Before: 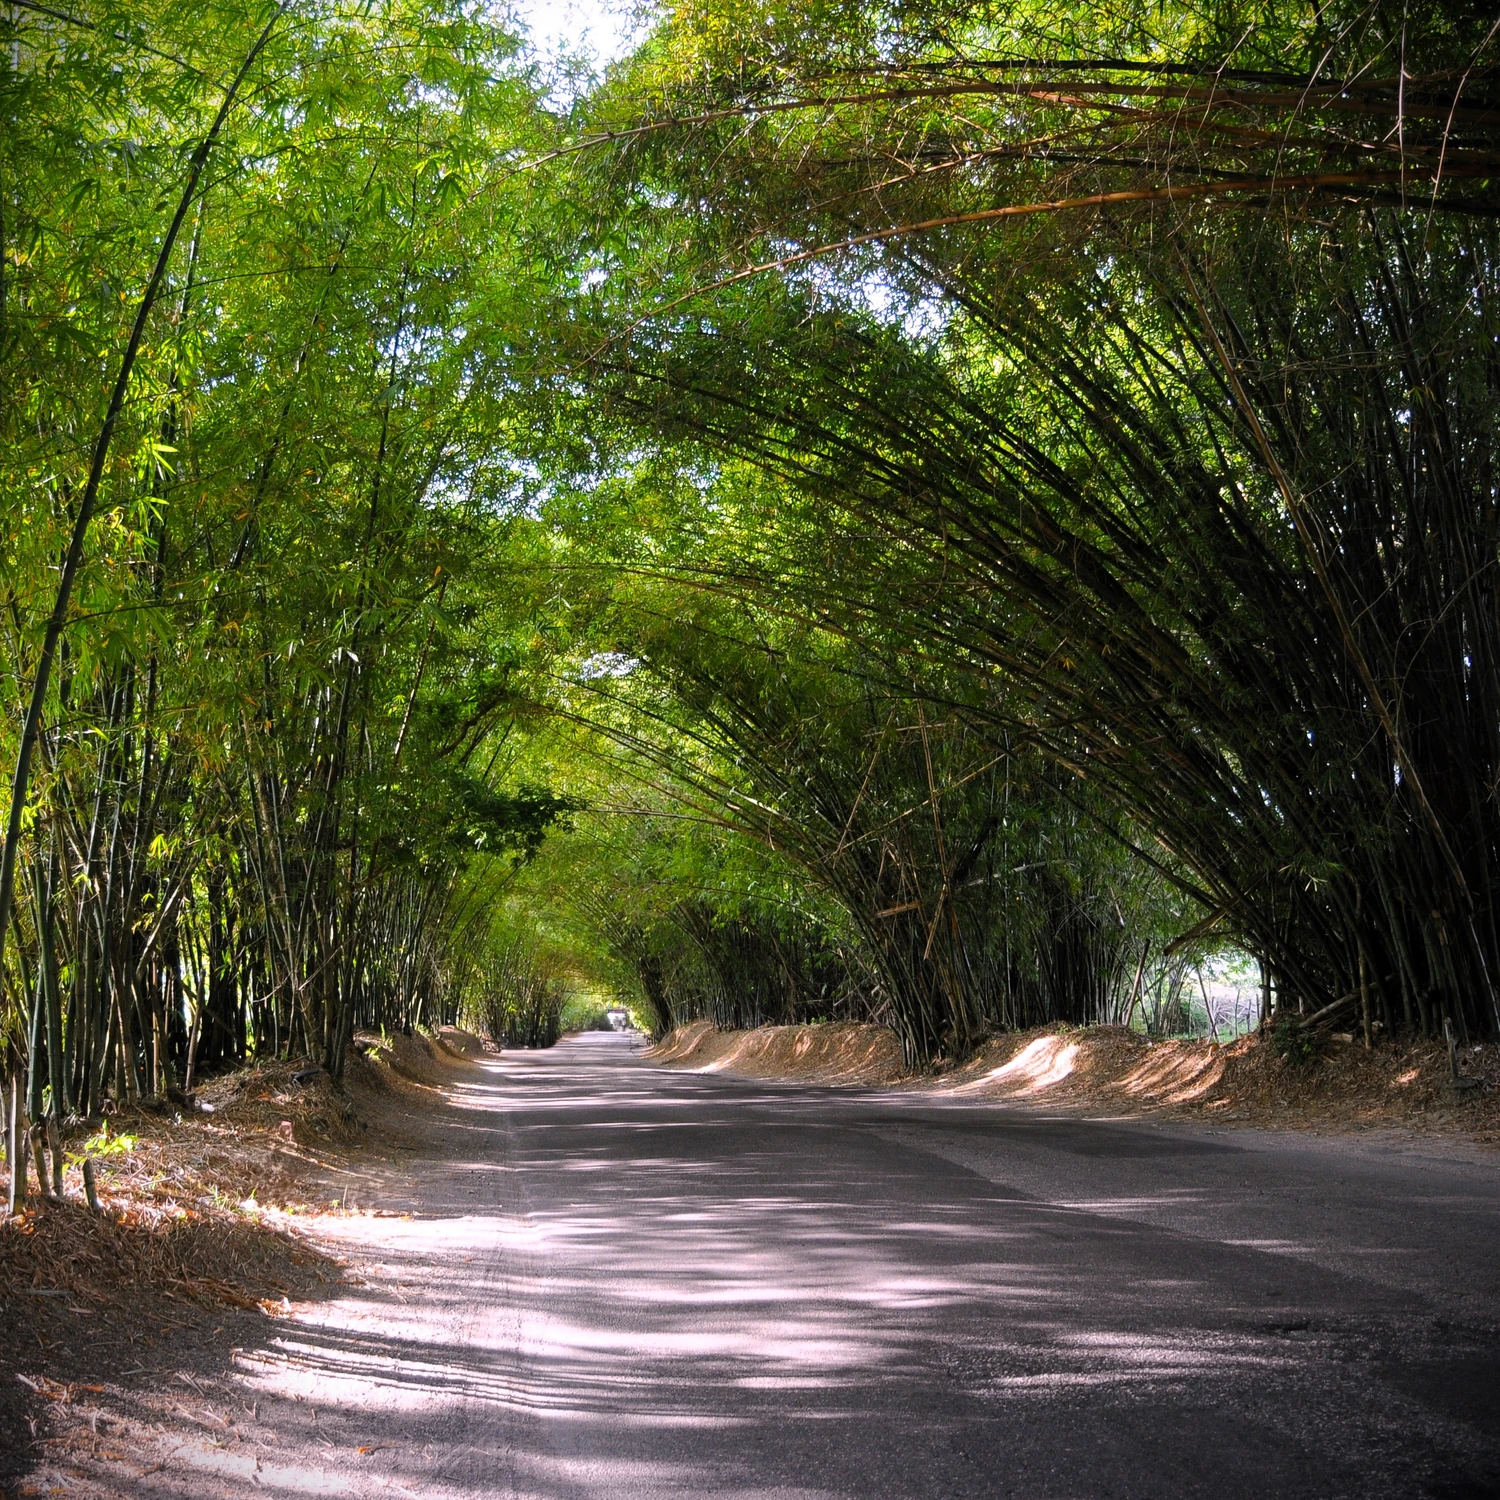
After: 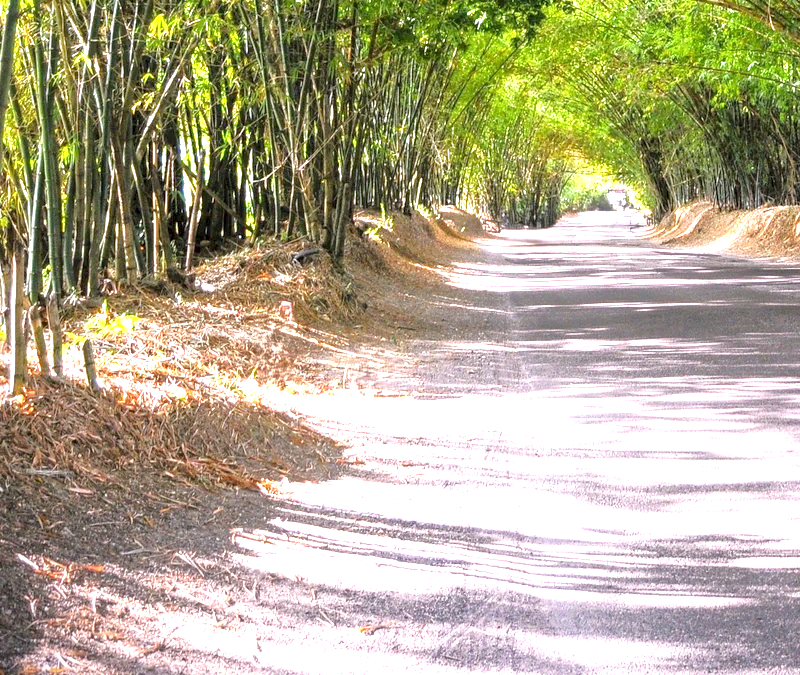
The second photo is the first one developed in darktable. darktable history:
exposure: black level correction 0.001, exposure 2.607 EV, compensate exposure bias true, compensate highlight preservation false
tone equalizer: -8 EV -0.002 EV, -7 EV 0.005 EV, -6 EV -0.008 EV, -5 EV 0.007 EV, -4 EV -0.042 EV, -3 EV -0.233 EV, -2 EV -0.662 EV, -1 EV -0.983 EV, +0 EV -0.969 EV, smoothing diameter 2%, edges refinement/feathering 20, mask exposure compensation -1.57 EV, filter diffusion 5
crop and rotate: top 54.778%, right 46.61%, bottom 0.159%
local contrast: on, module defaults
